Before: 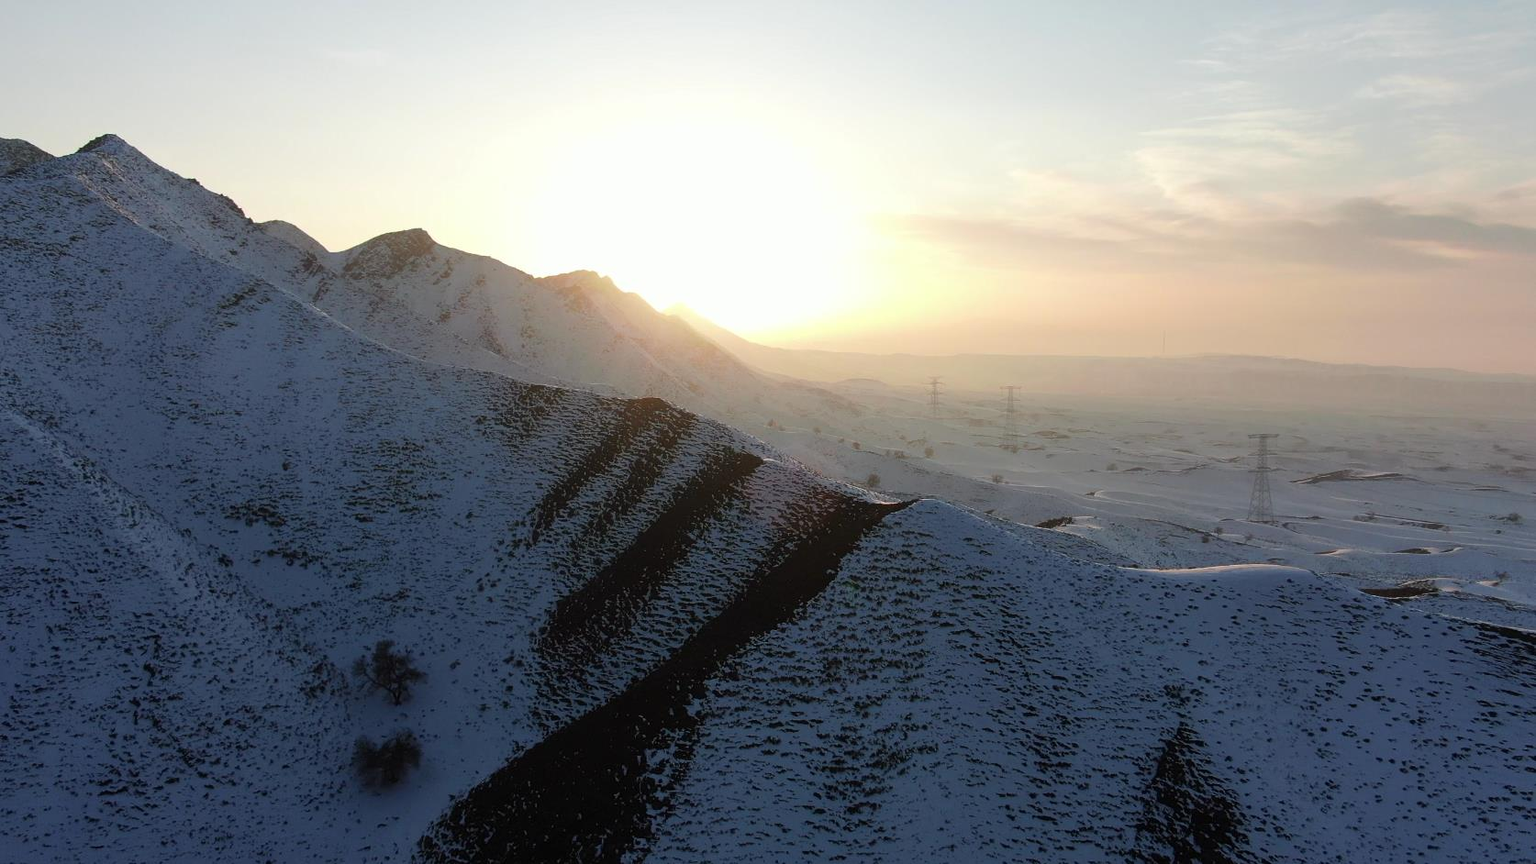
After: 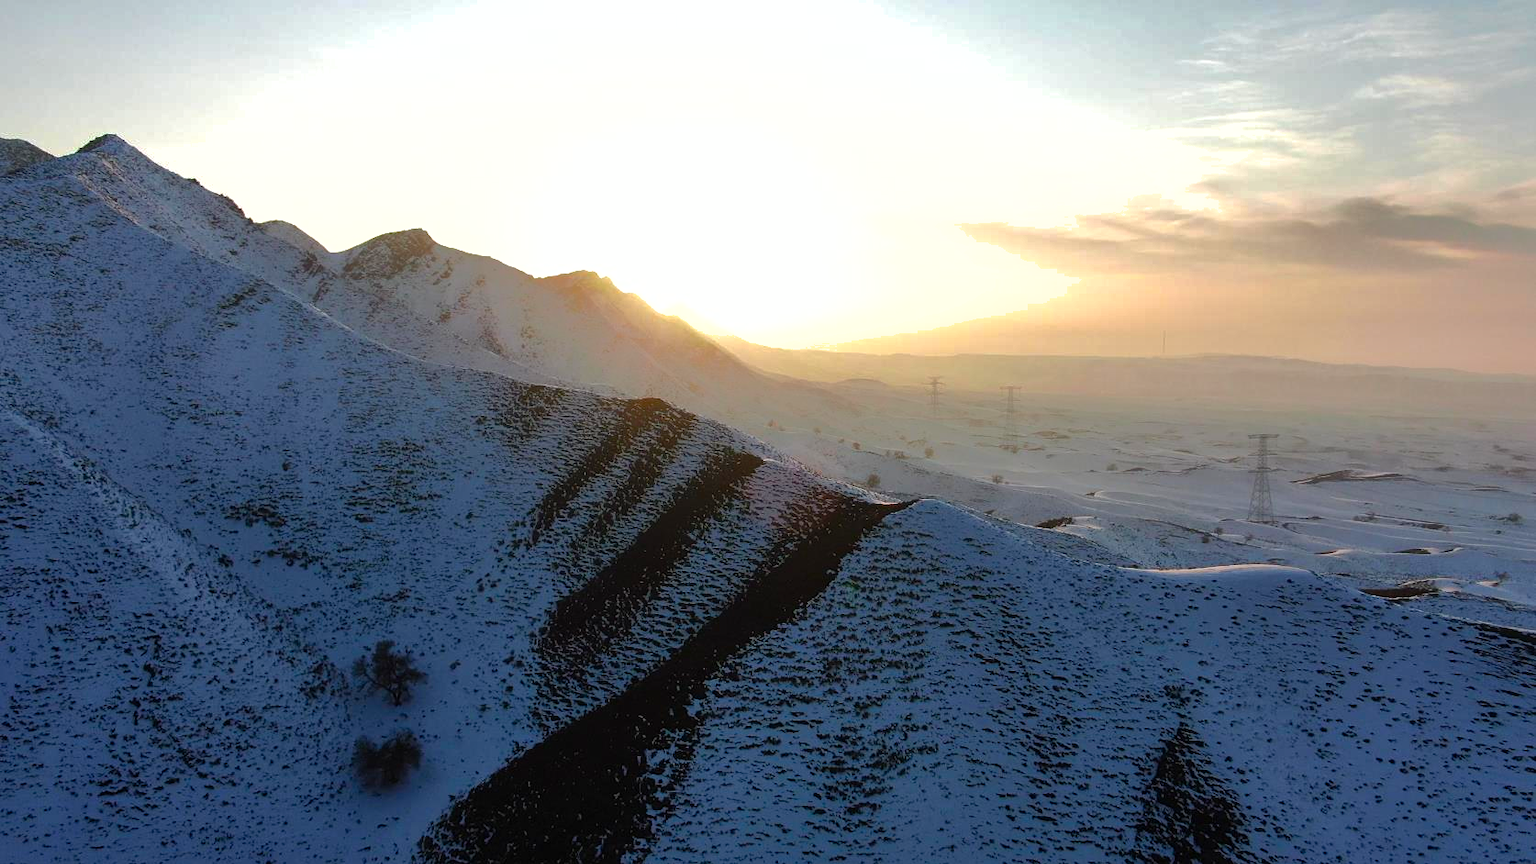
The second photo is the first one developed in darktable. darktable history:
shadows and highlights: shadows 40, highlights -60
tone equalizer: -8 EV -0.417 EV, -7 EV -0.389 EV, -6 EV -0.333 EV, -5 EV -0.222 EV, -3 EV 0.222 EV, -2 EV 0.333 EV, -1 EV 0.389 EV, +0 EV 0.417 EV, edges refinement/feathering 500, mask exposure compensation -1.25 EV, preserve details no
color balance rgb: perceptual saturation grading › global saturation 35%, perceptual saturation grading › highlights -25%, perceptual saturation grading › shadows 25%, global vibrance 10%
